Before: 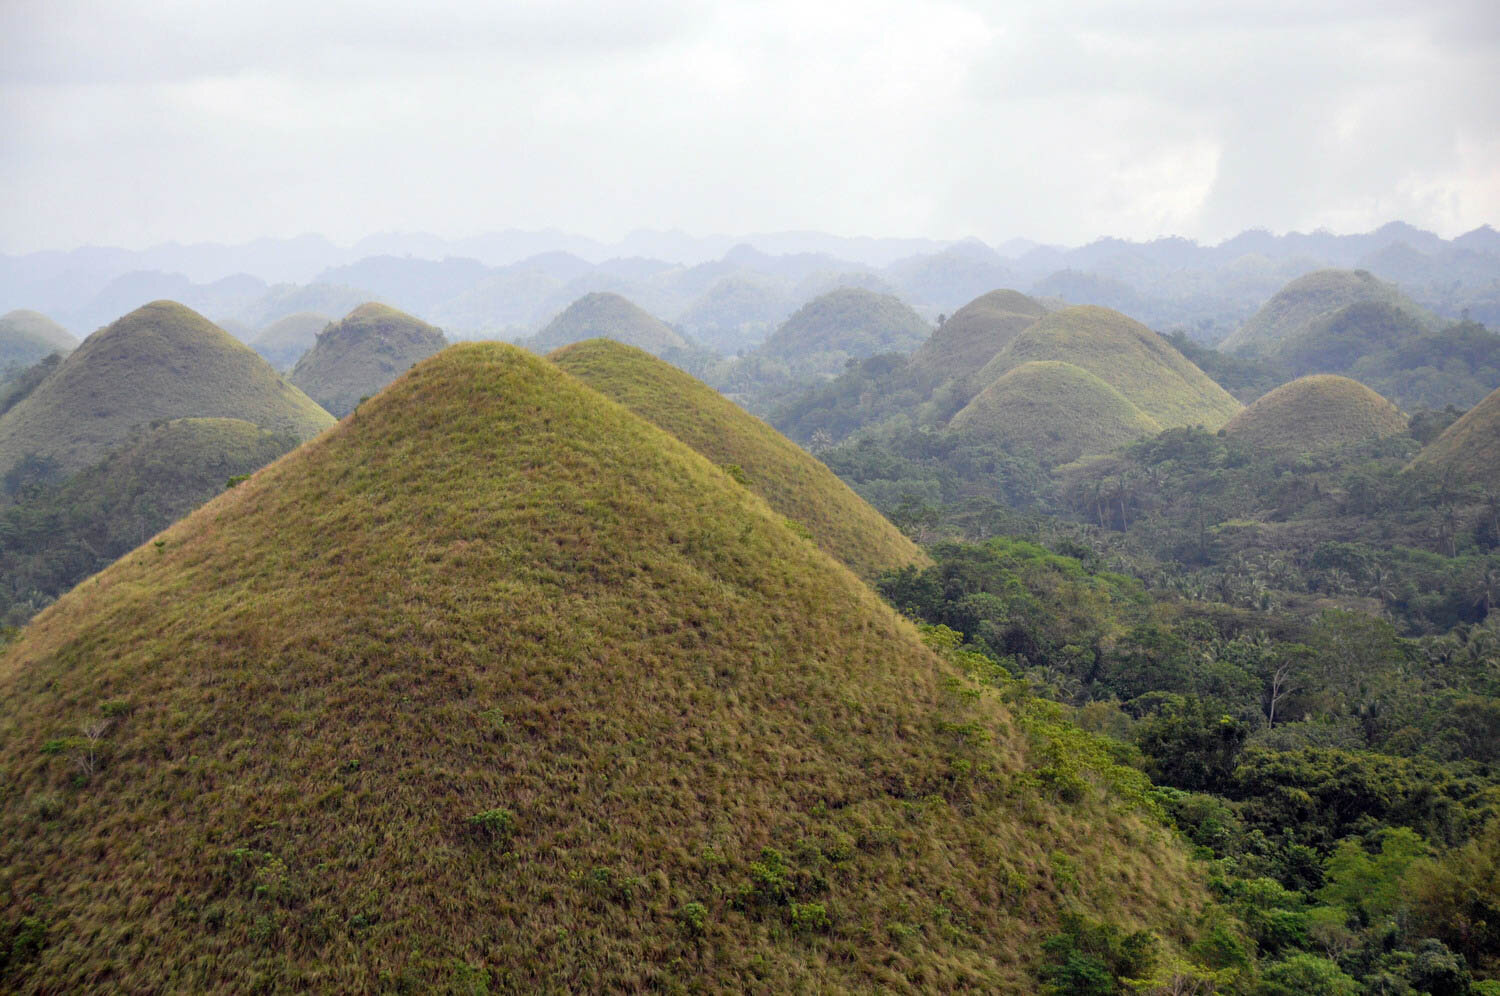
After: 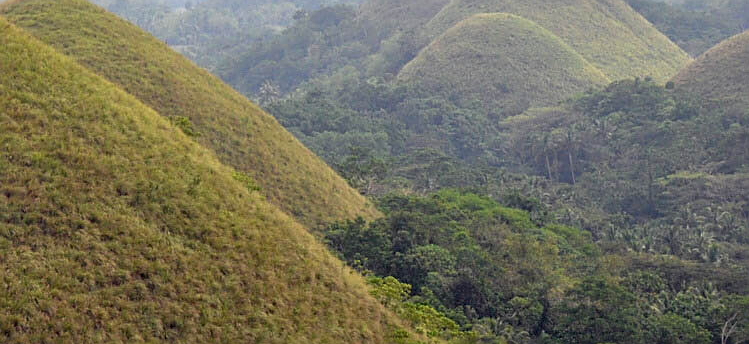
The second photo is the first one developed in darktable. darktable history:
crop: left 36.862%, top 35.002%, right 13.203%, bottom 30.4%
sharpen: on, module defaults
